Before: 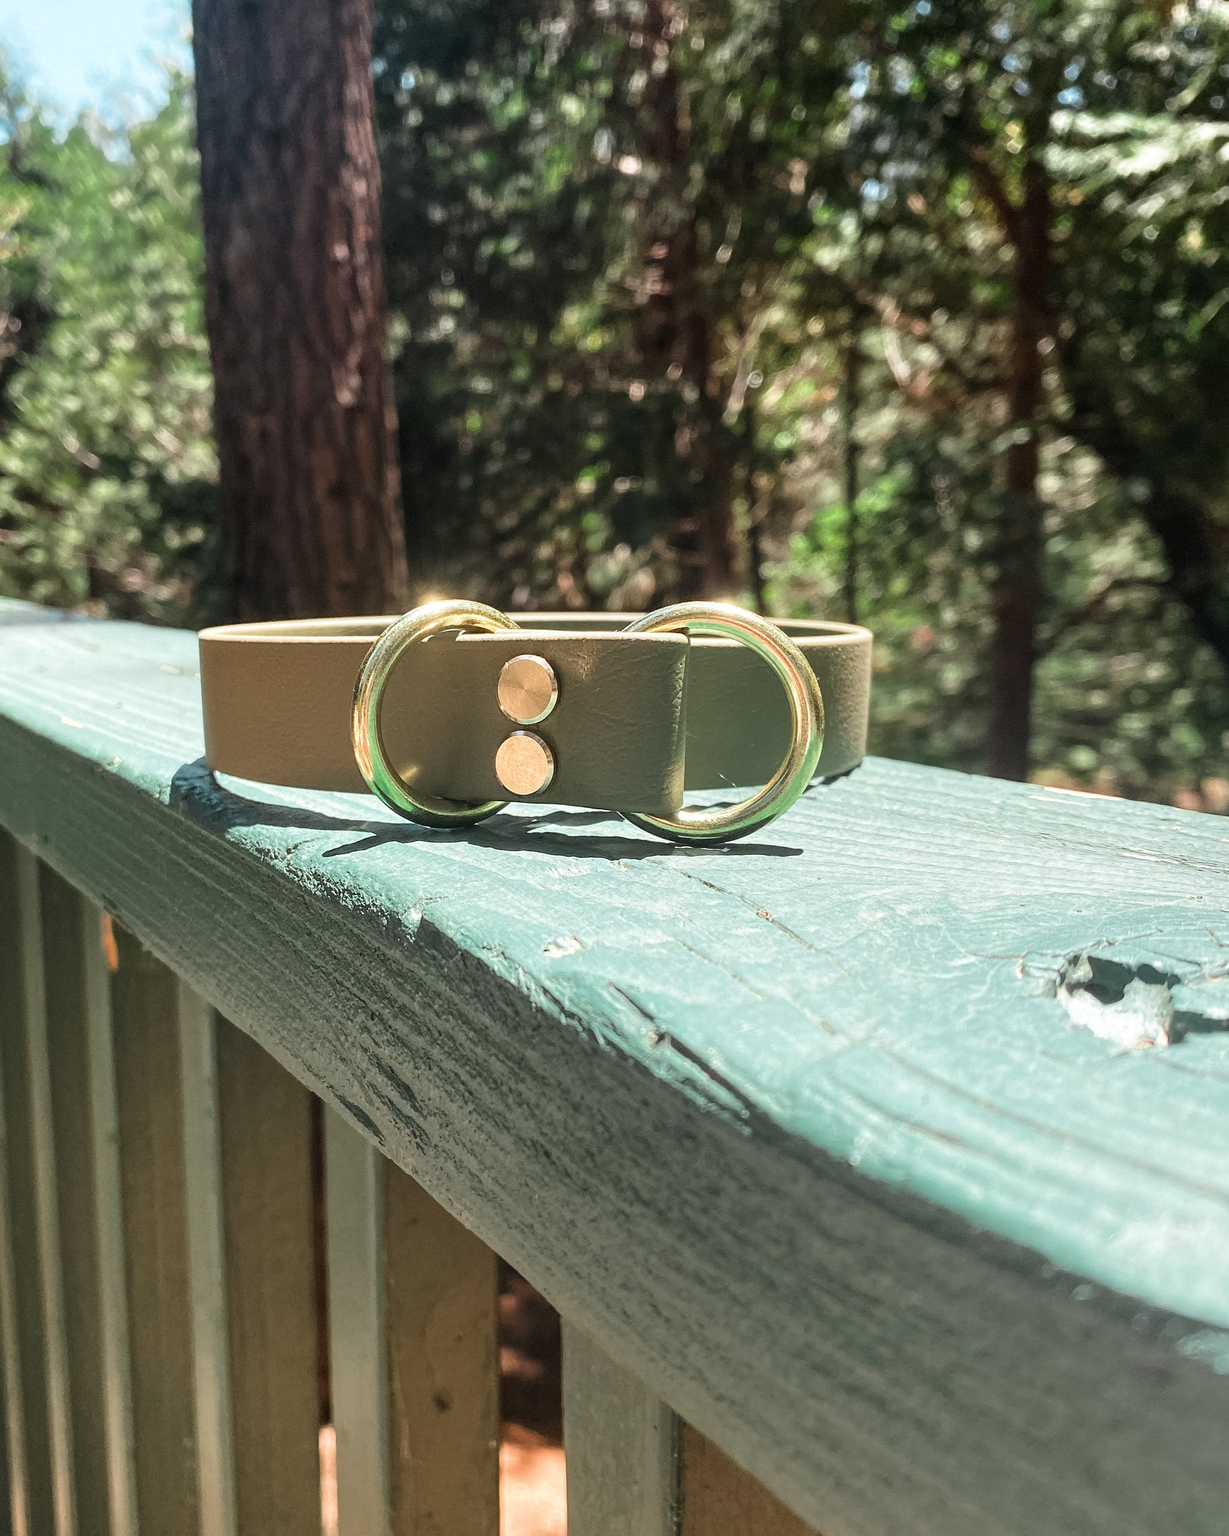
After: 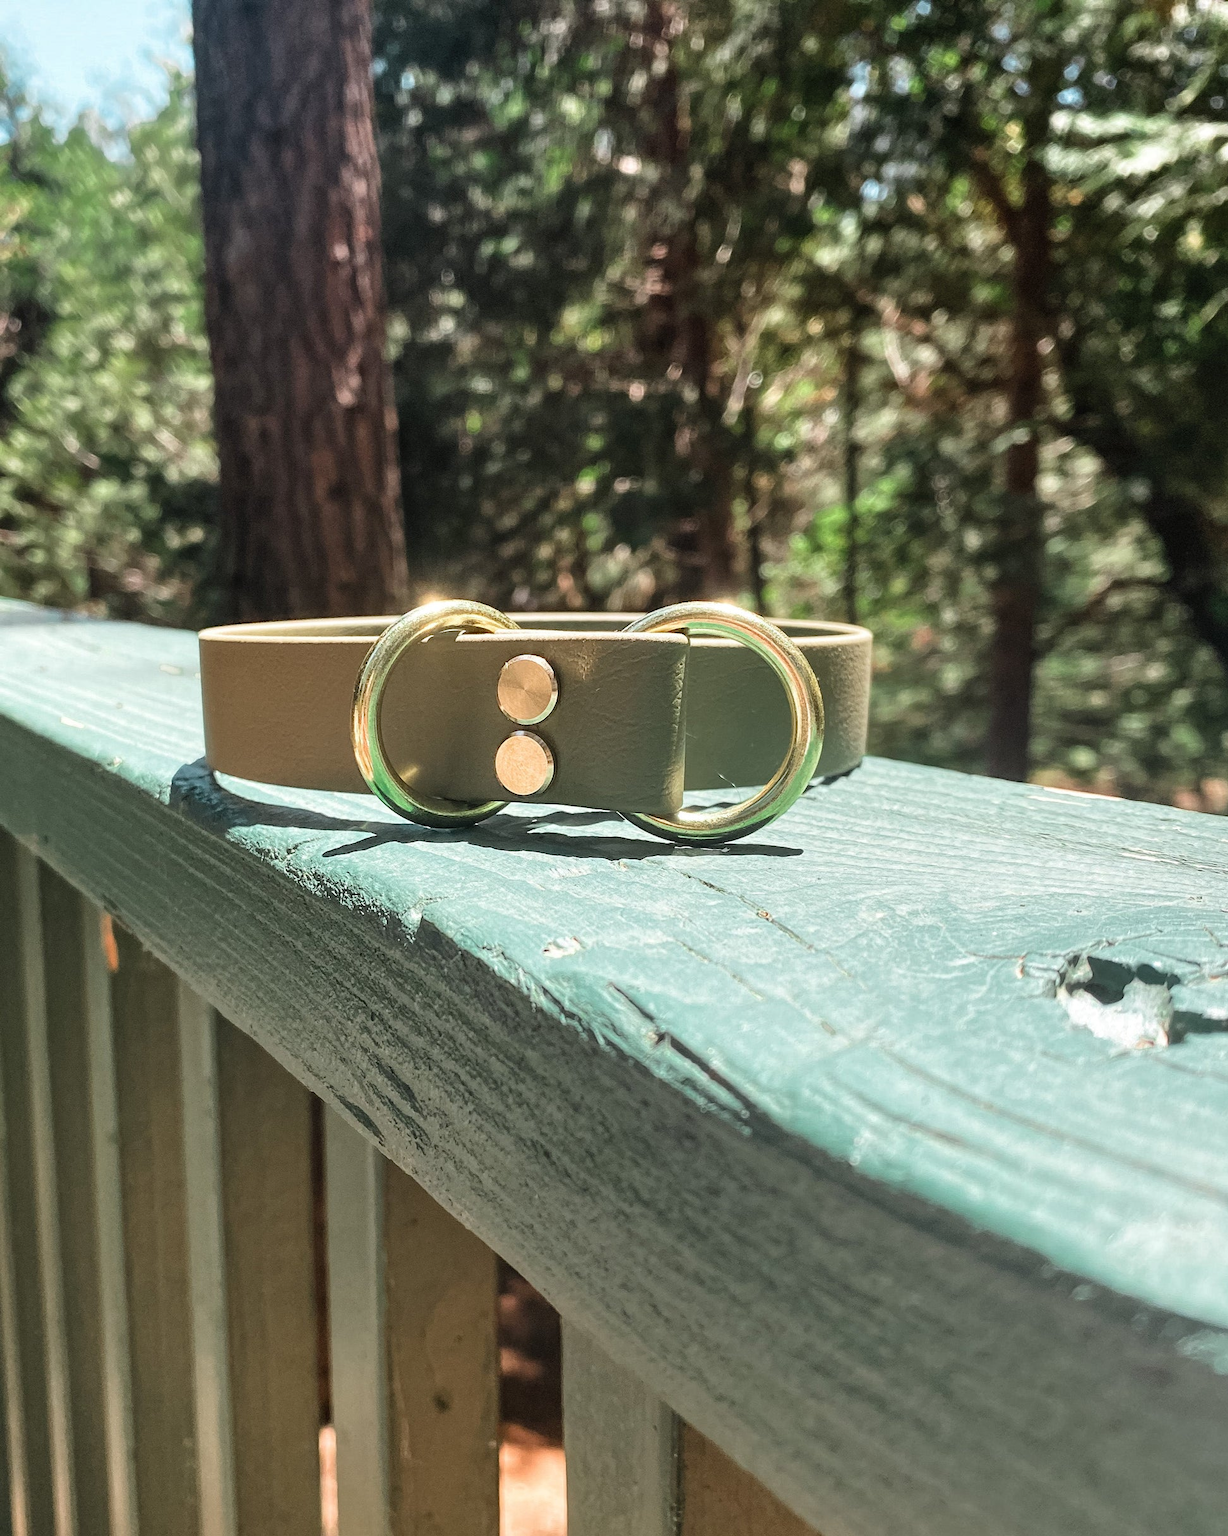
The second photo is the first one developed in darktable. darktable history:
shadows and highlights: shadows 37.02, highlights -27.75, soften with gaussian
